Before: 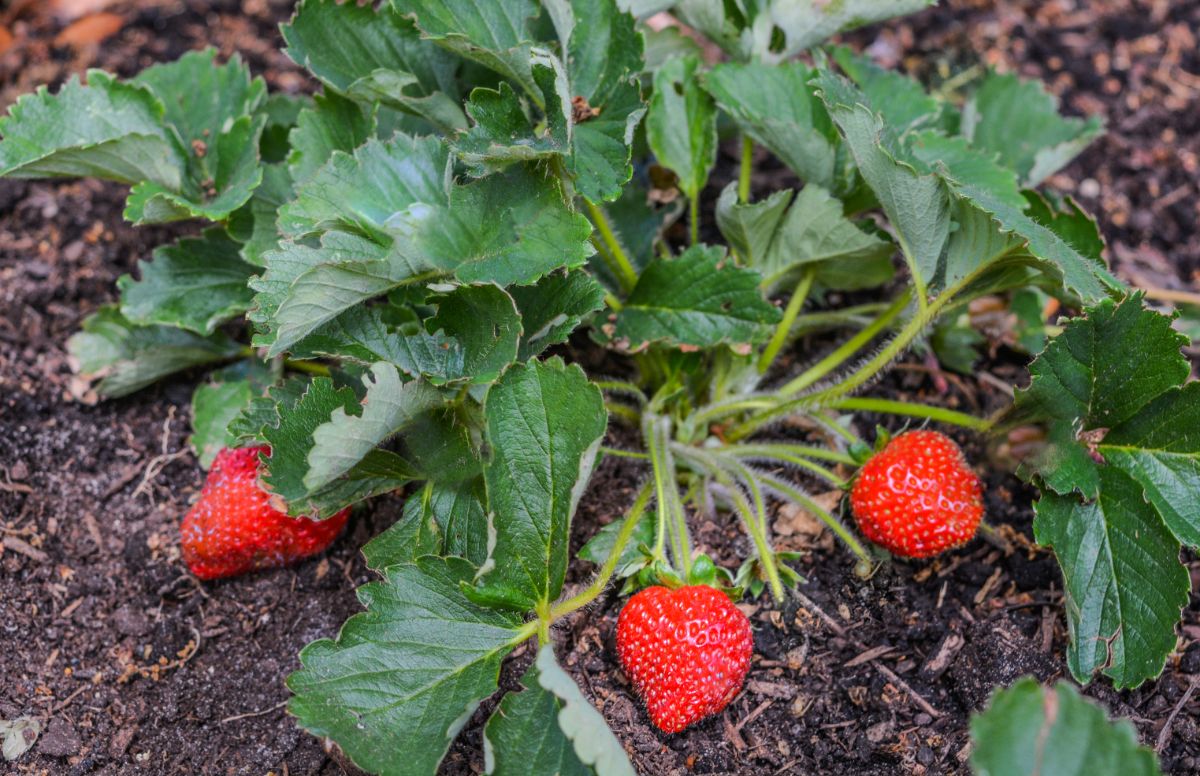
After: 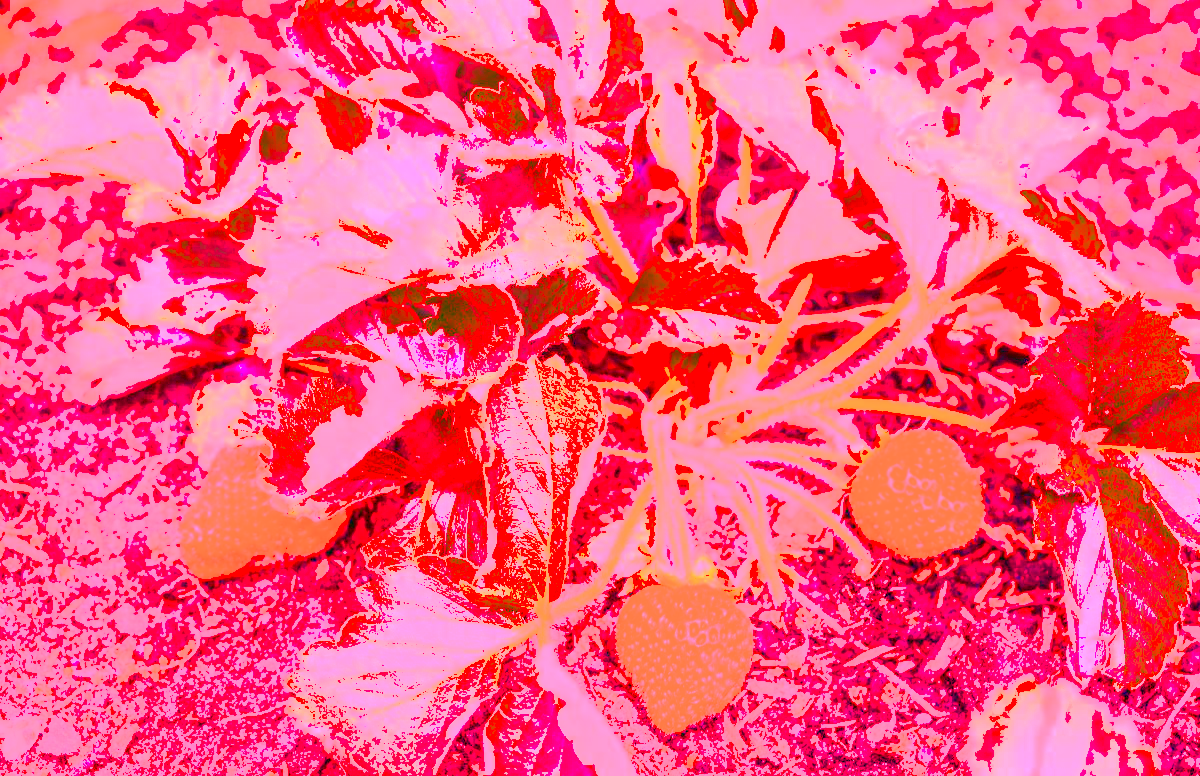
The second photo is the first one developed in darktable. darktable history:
exposure: black level correction 0, exposure 1.015 EV, compensate exposure bias true, compensate highlight preservation false
white balance: red 4.26, blue 1.802
color correction: saturation 1.8
shadows and highlights: on, module defaults
